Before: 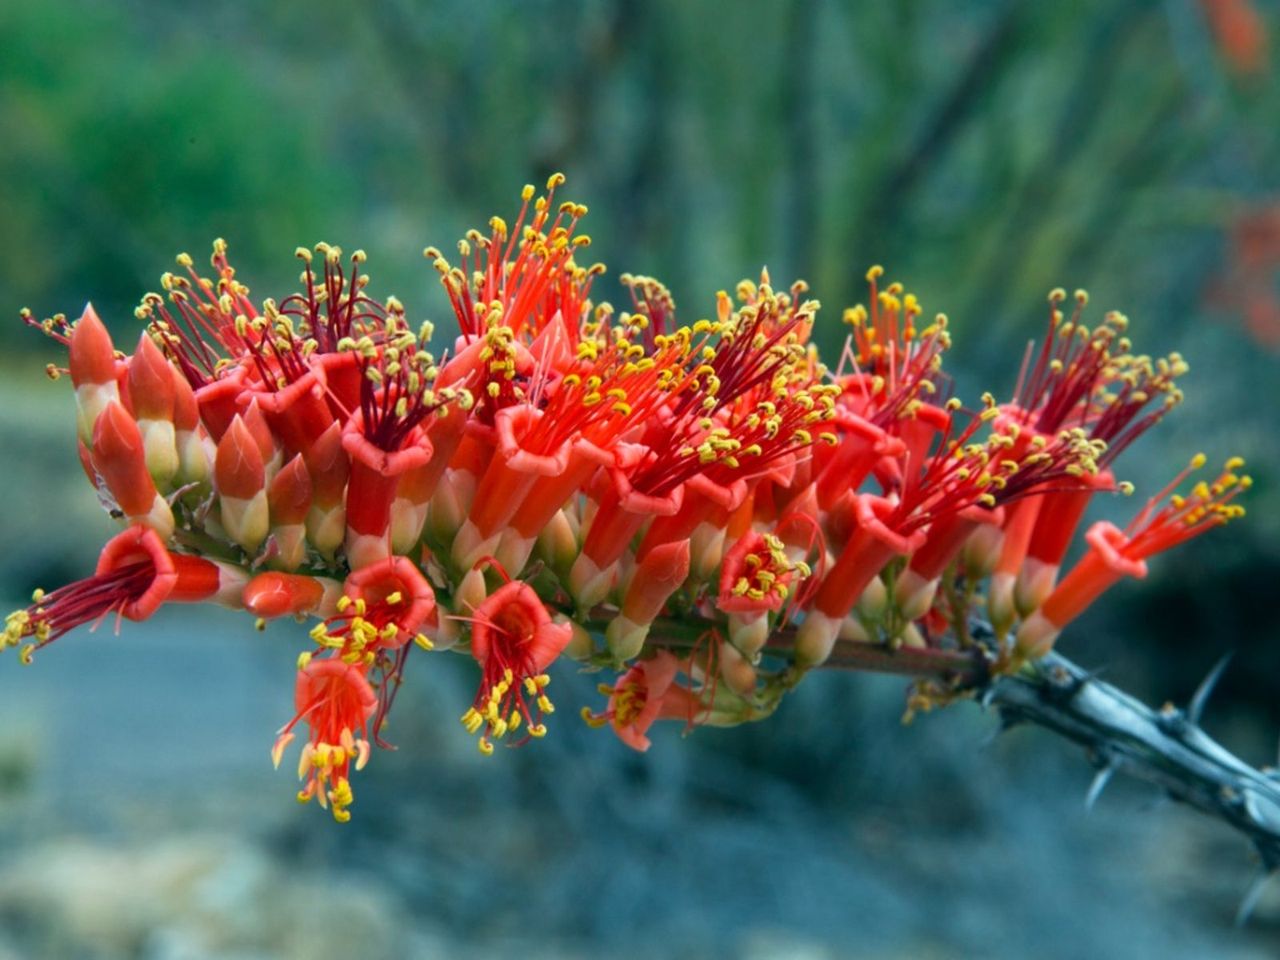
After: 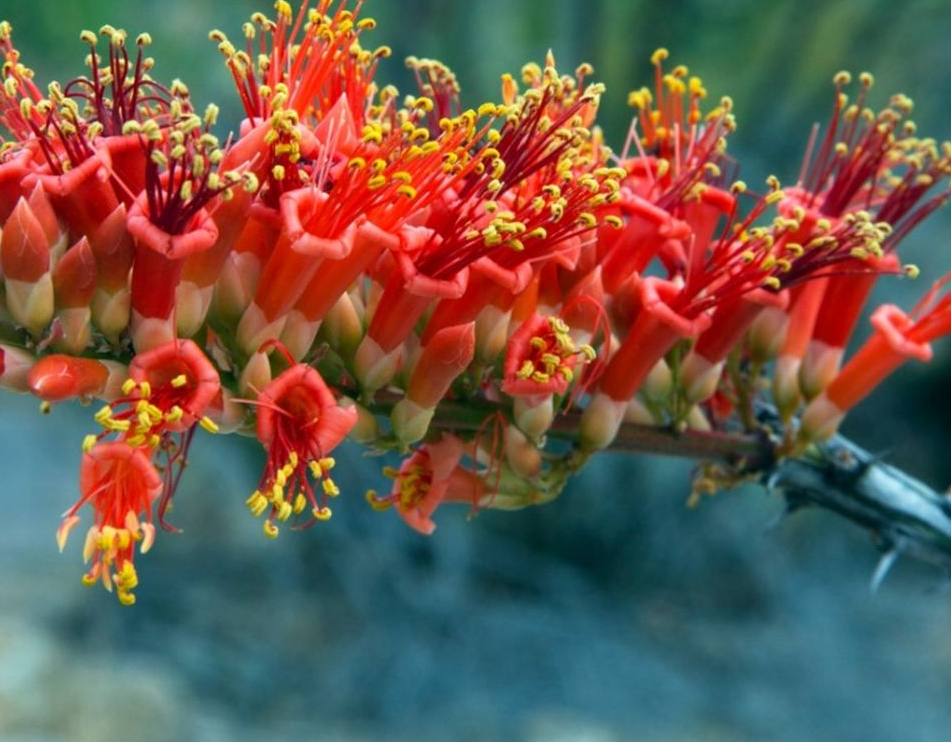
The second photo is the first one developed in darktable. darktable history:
crop: left 16.865%, top 22.697%, right 8.78%
